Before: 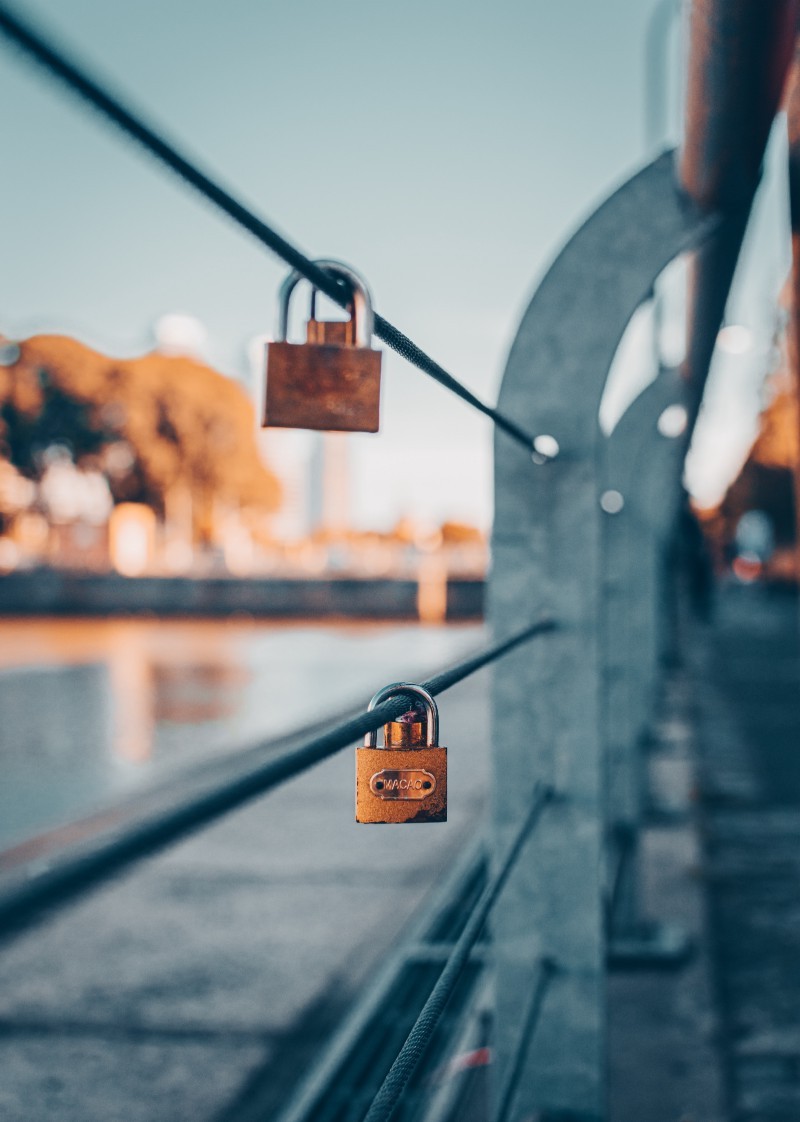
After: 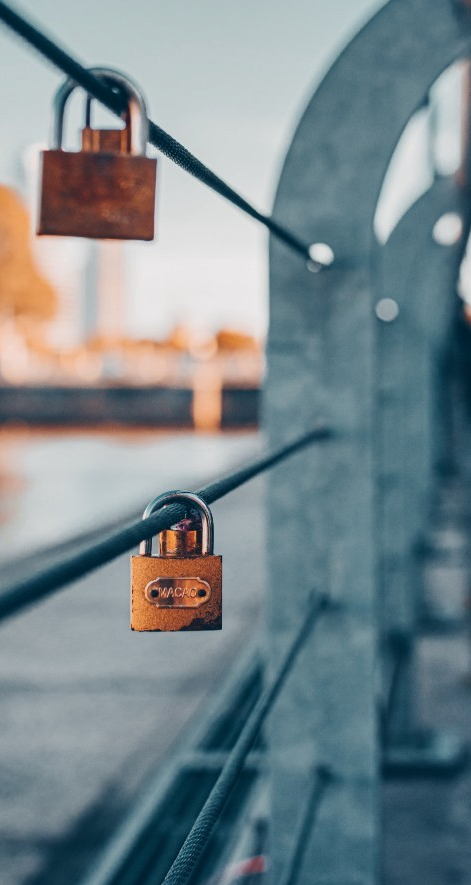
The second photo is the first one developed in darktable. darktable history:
crop and rotate: left 28.241%, top 17.164%, right 12.768%, bottom 3.95%
local contrast: mode bilateral grid, contrast 20, coarseness 49, detail 103%, midtone range 0.2
shadows and highlights: shadows 52.57, soften with gaussian
